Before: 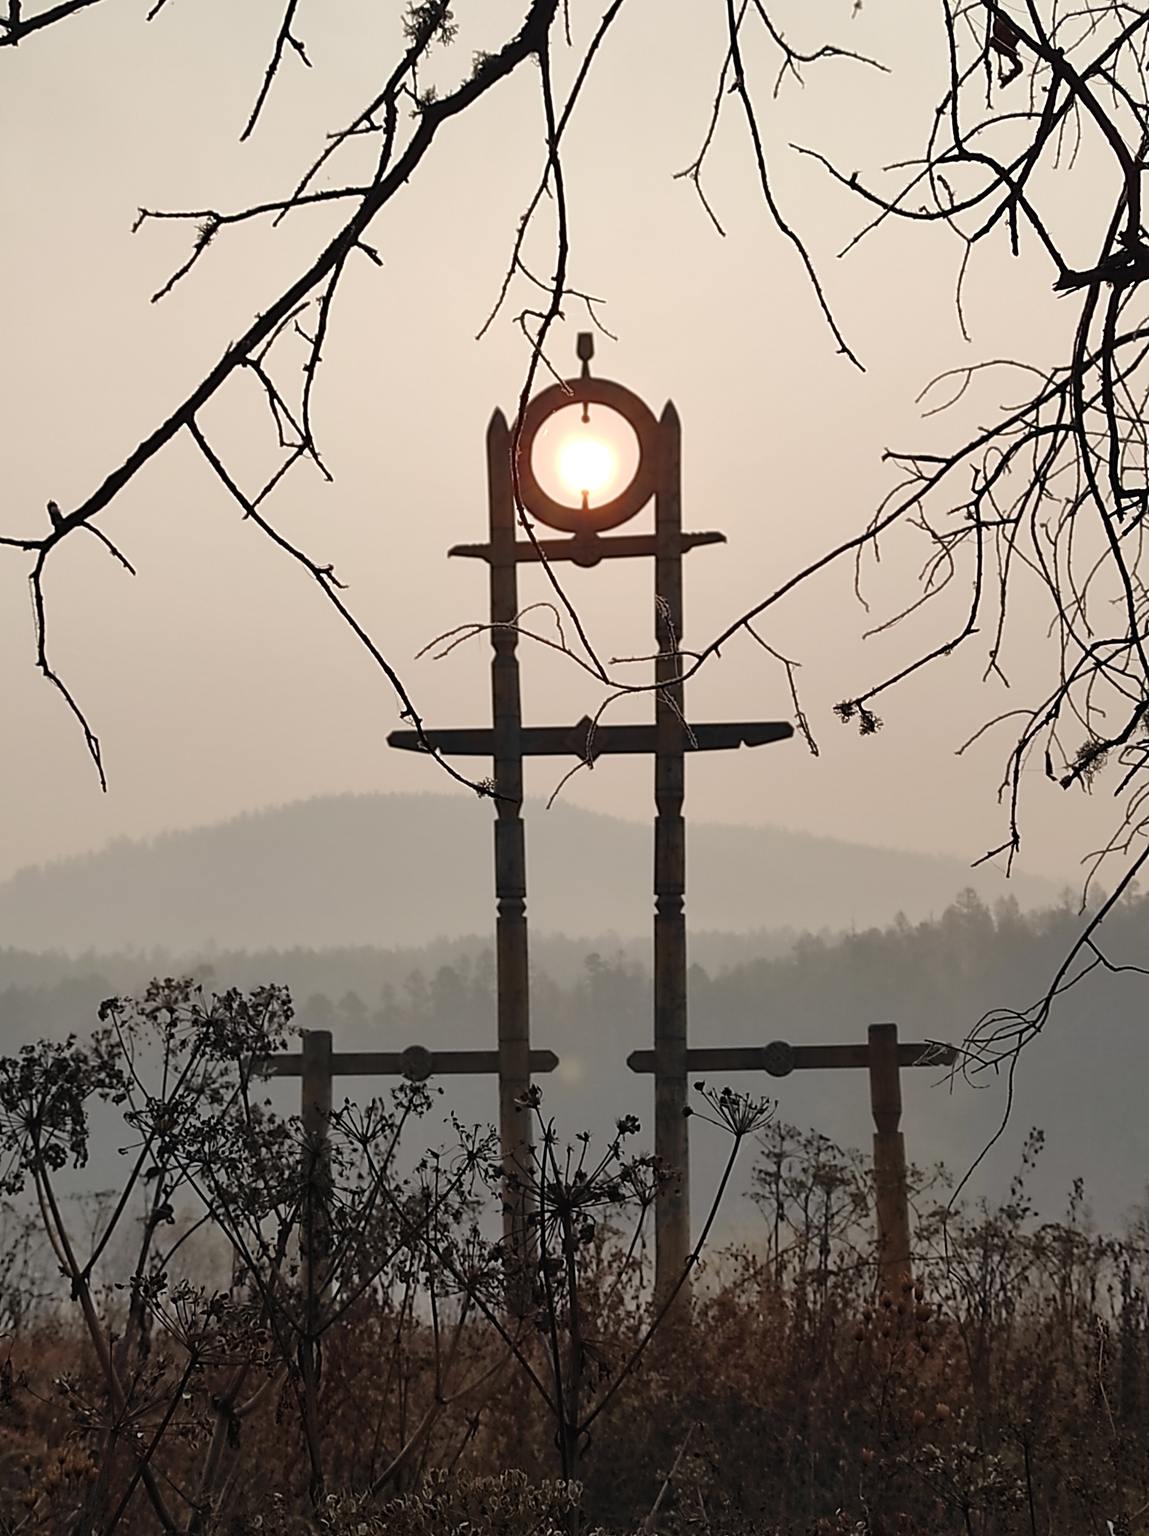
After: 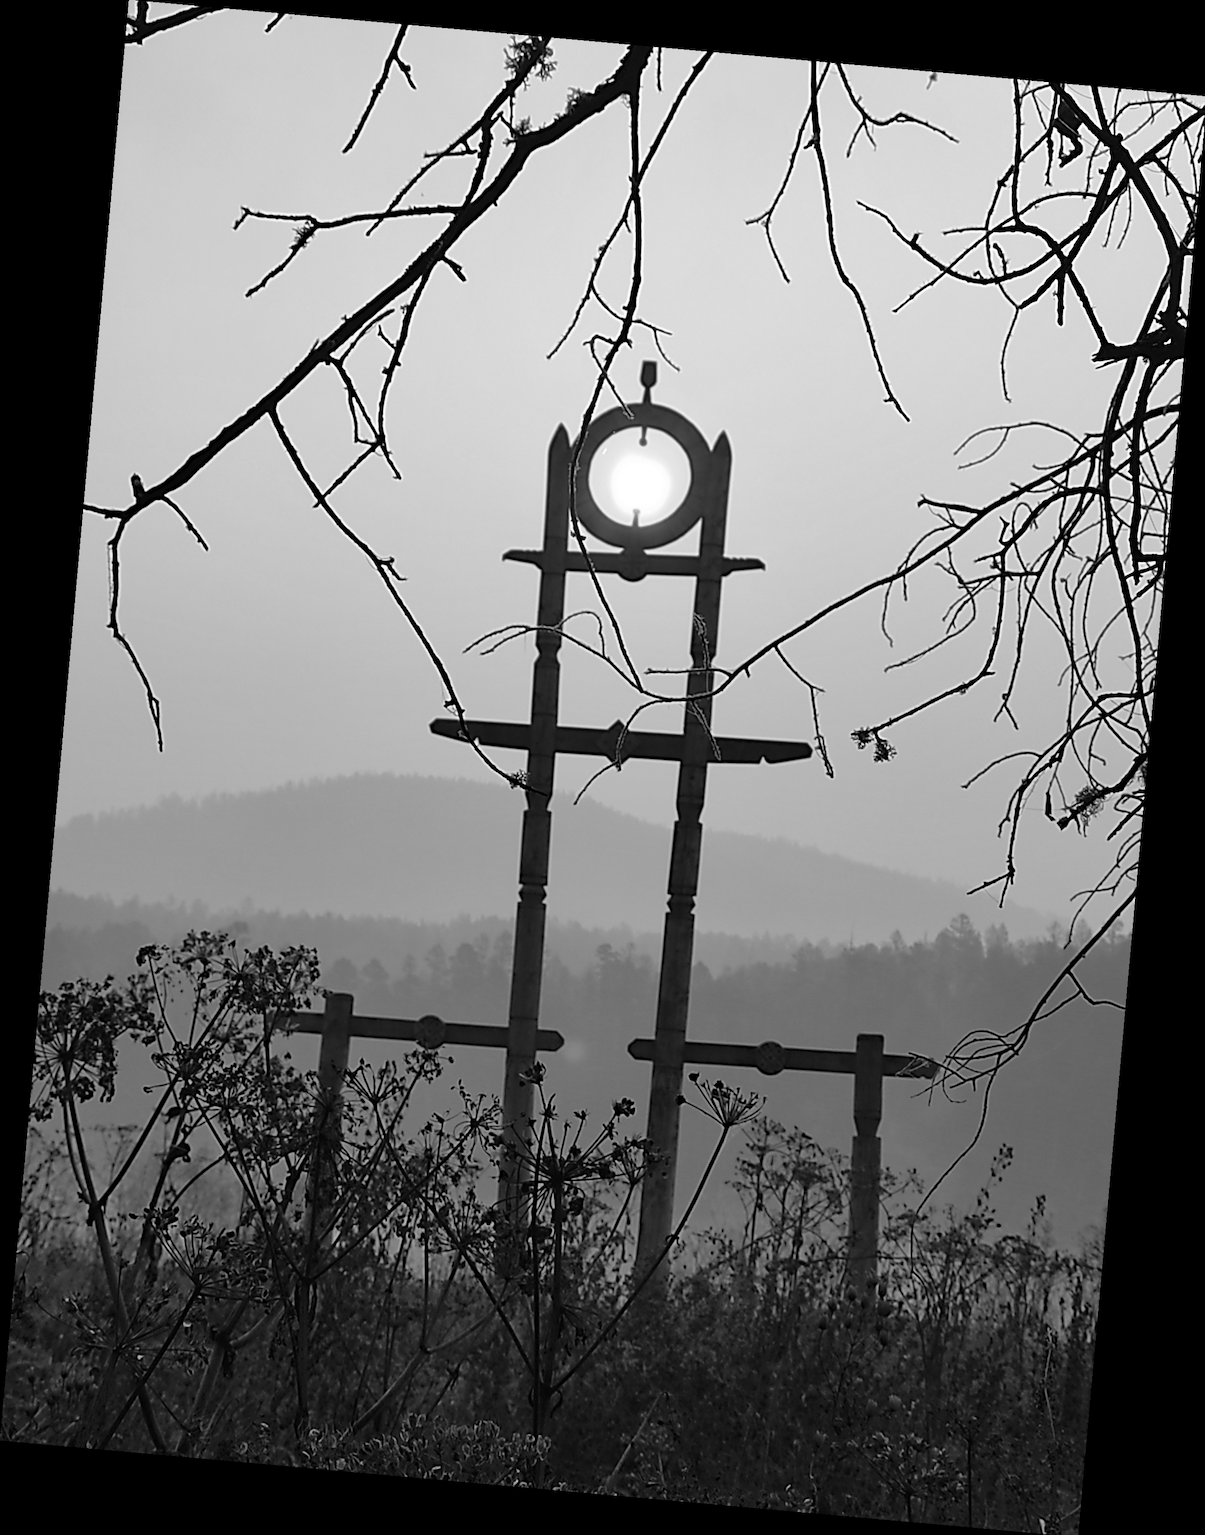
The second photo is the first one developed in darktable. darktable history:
rotate and perspective: rotation 5.12°, automatic cropping off
monochrome: on, module defaults
haze removal: strength 0.12, distance 0.25, compatibility mode true, adaptive false
color correction: saturation 1.32
